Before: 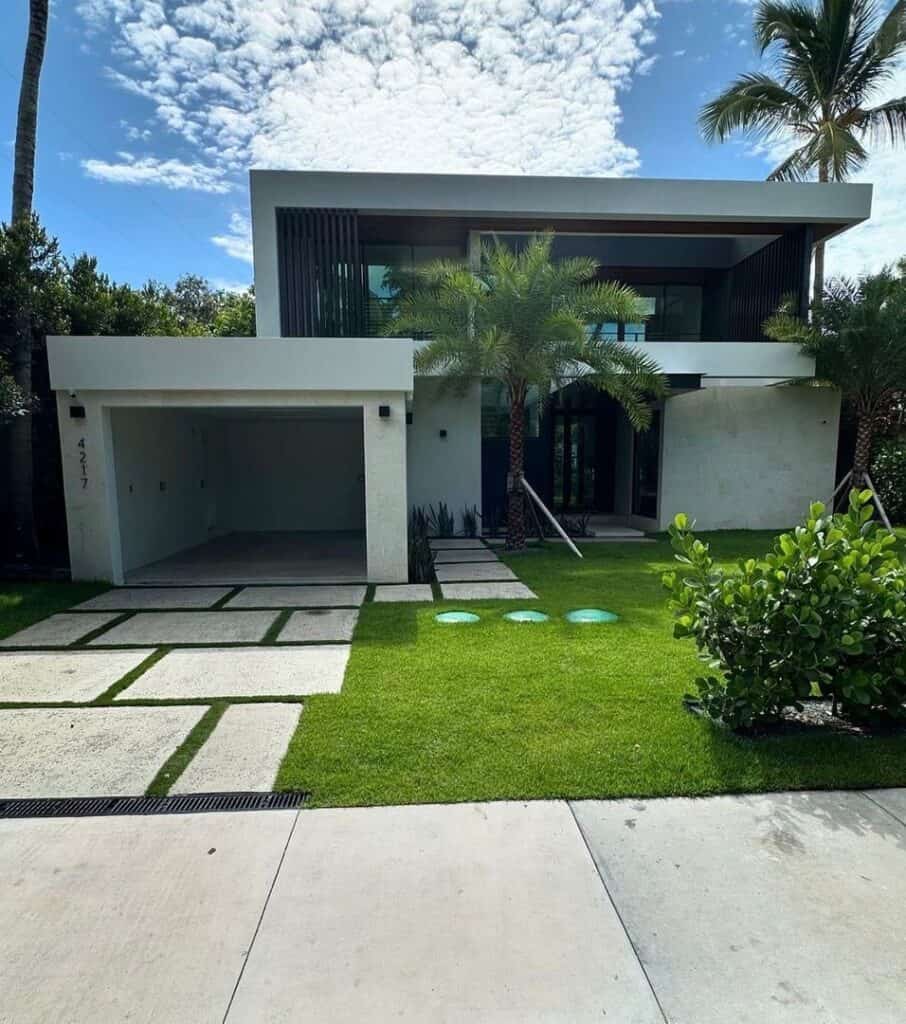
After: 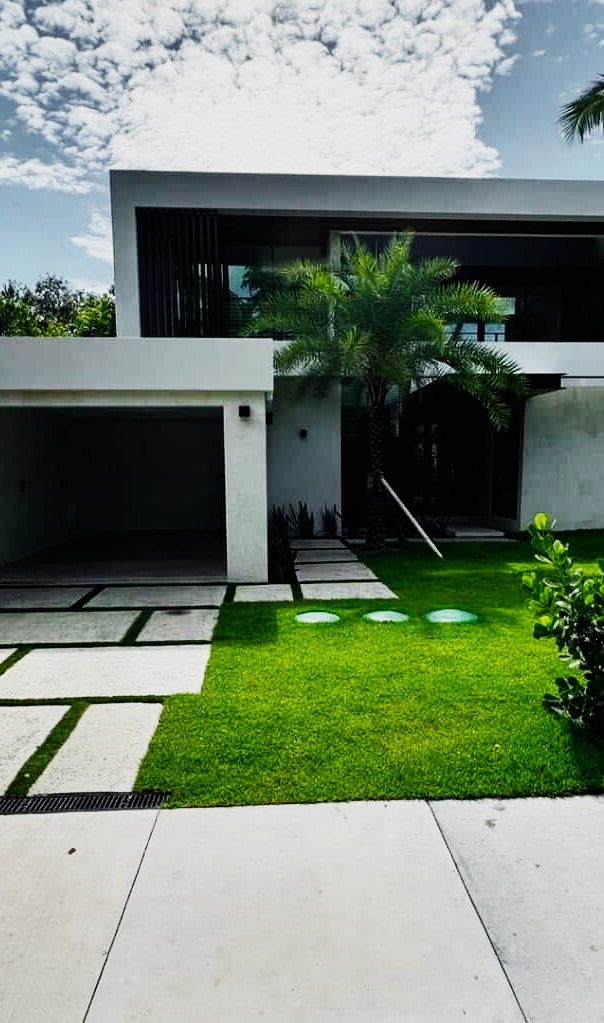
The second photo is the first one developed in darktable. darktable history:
color zones: curves: ch1 [(0.25, 0.61) (0.75, 0.248)]
color balance rgb: linear chroma grading › global chroma 10%, global vibrance 10%, contrast 15%, saturation formula JzAzBz (2021)
shadows and highlights: radius 264.75, soften with gaussian
crop and rotate: left 15.546%, right 17.787%
sigmoid: contrast 1.8, skew -0.2, preserve hue 0%, red attenuation 0.1, red rotation 0.035, green attenuation 0.1, green rotation -0.017, blue attenuation 0.15, blue rotation -0.052, base primaries Rec2020
